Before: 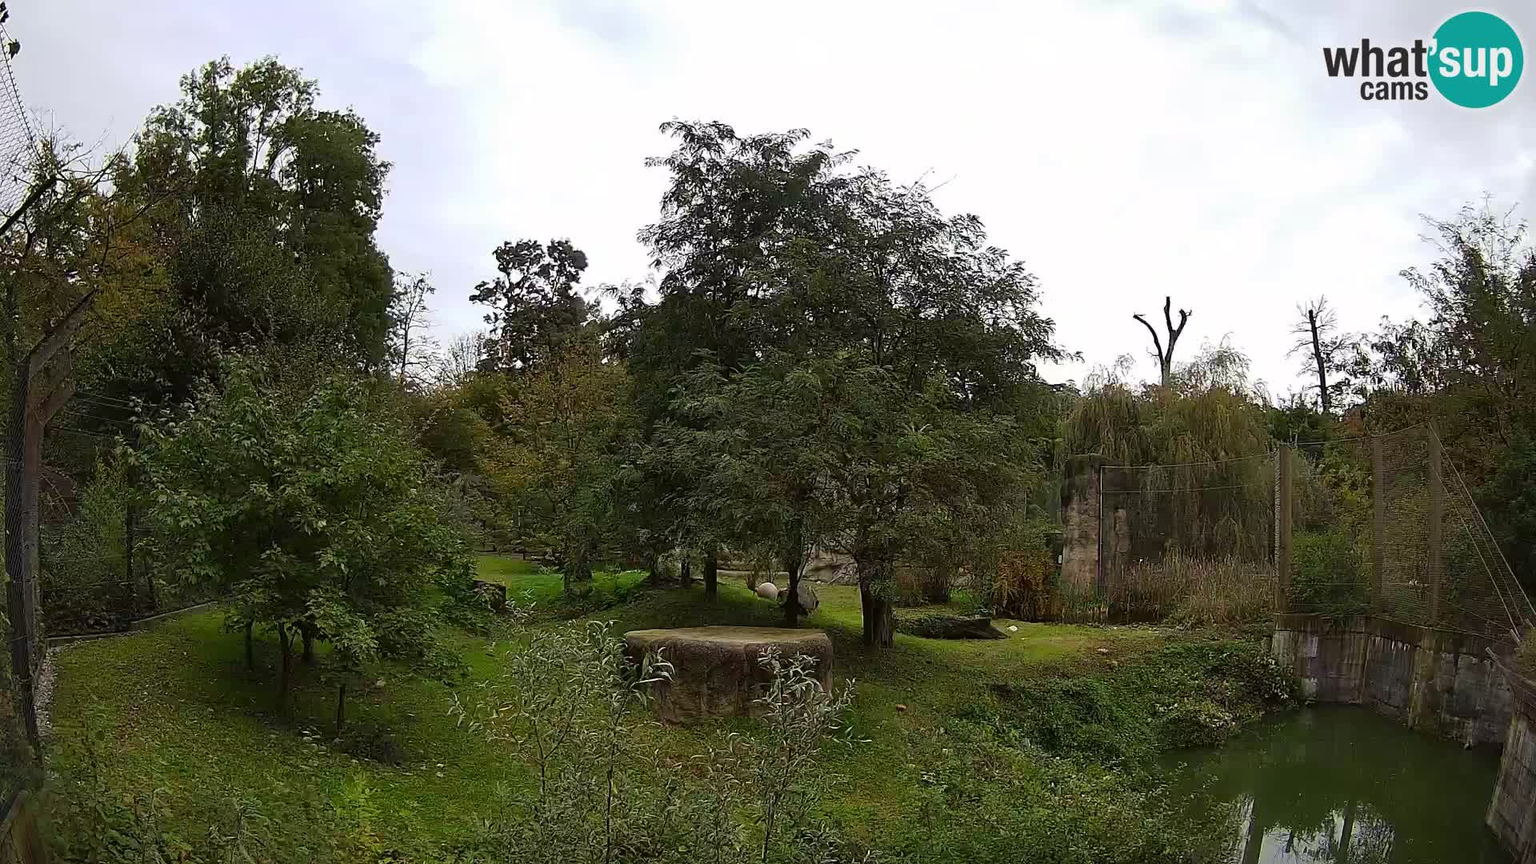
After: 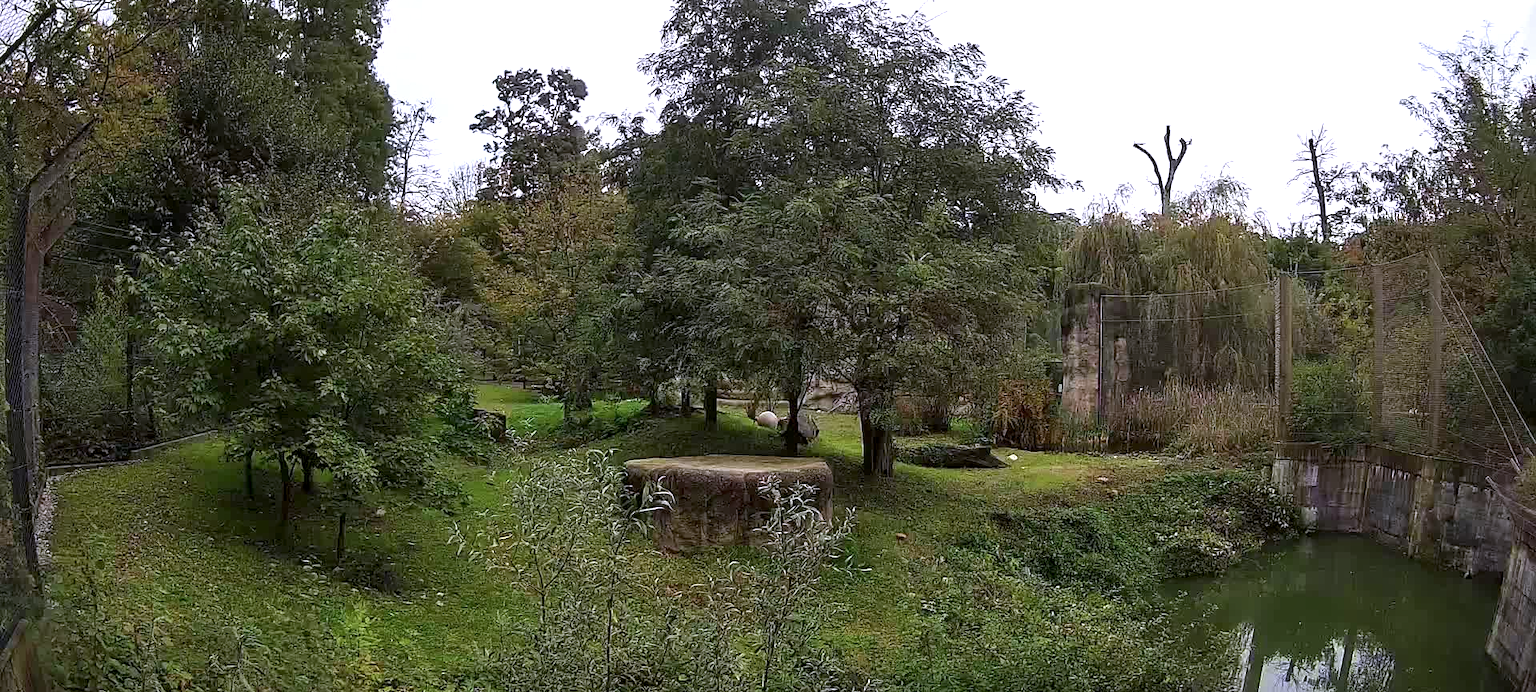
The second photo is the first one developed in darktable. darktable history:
exposure: black level correction 0.001, exposure 0.499 EV, compensate exposure bias true, compensate highlight preservation false
color calibration: illuminant custom, x 0.363, y 0.386, temperature 4527.16 K
local contrast: on, module defaults
crop and rotate: top 19.864%
